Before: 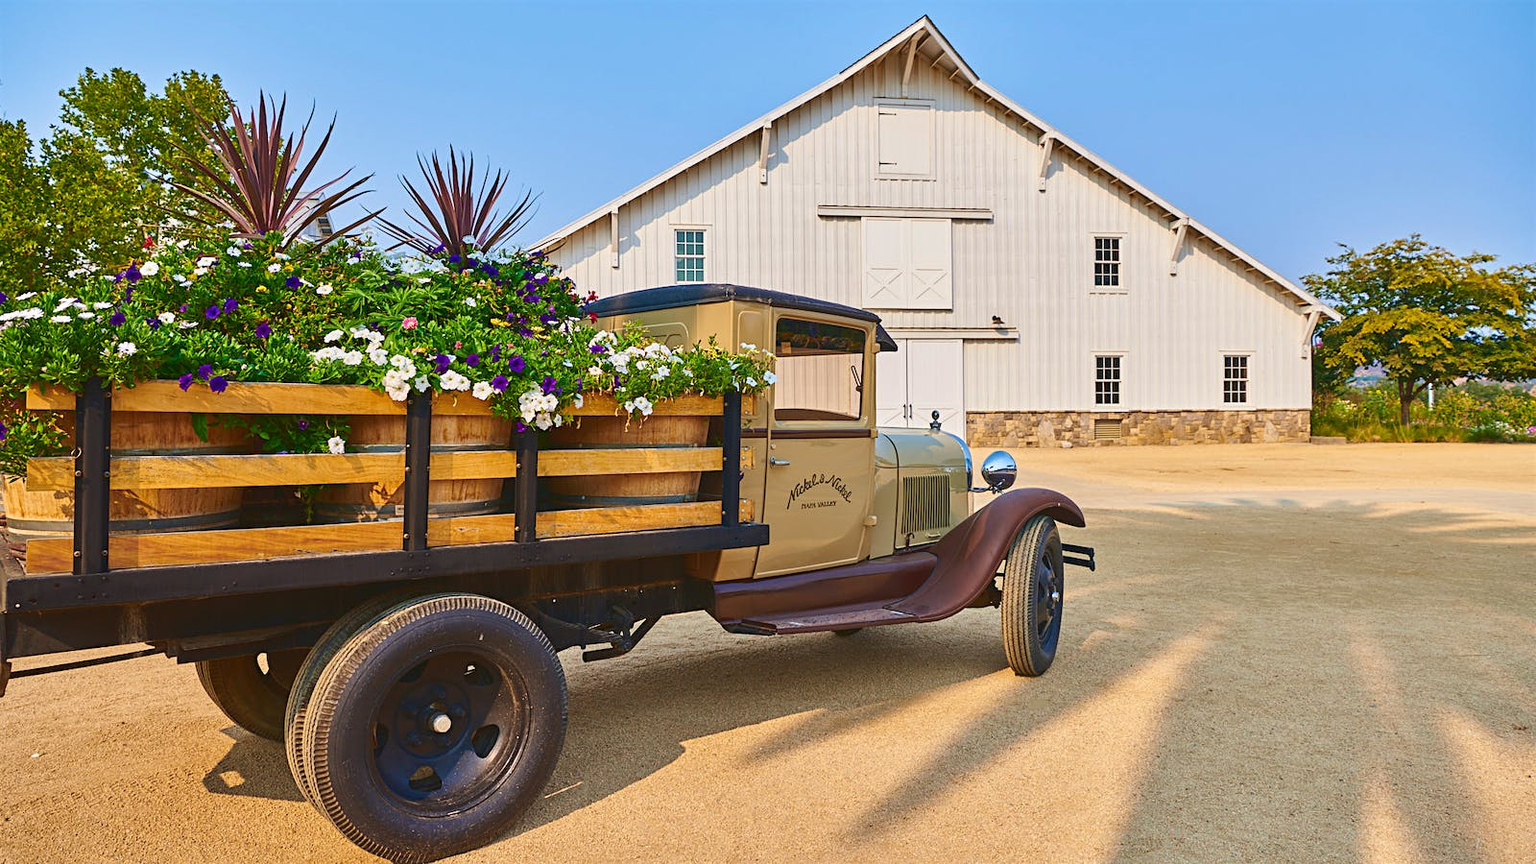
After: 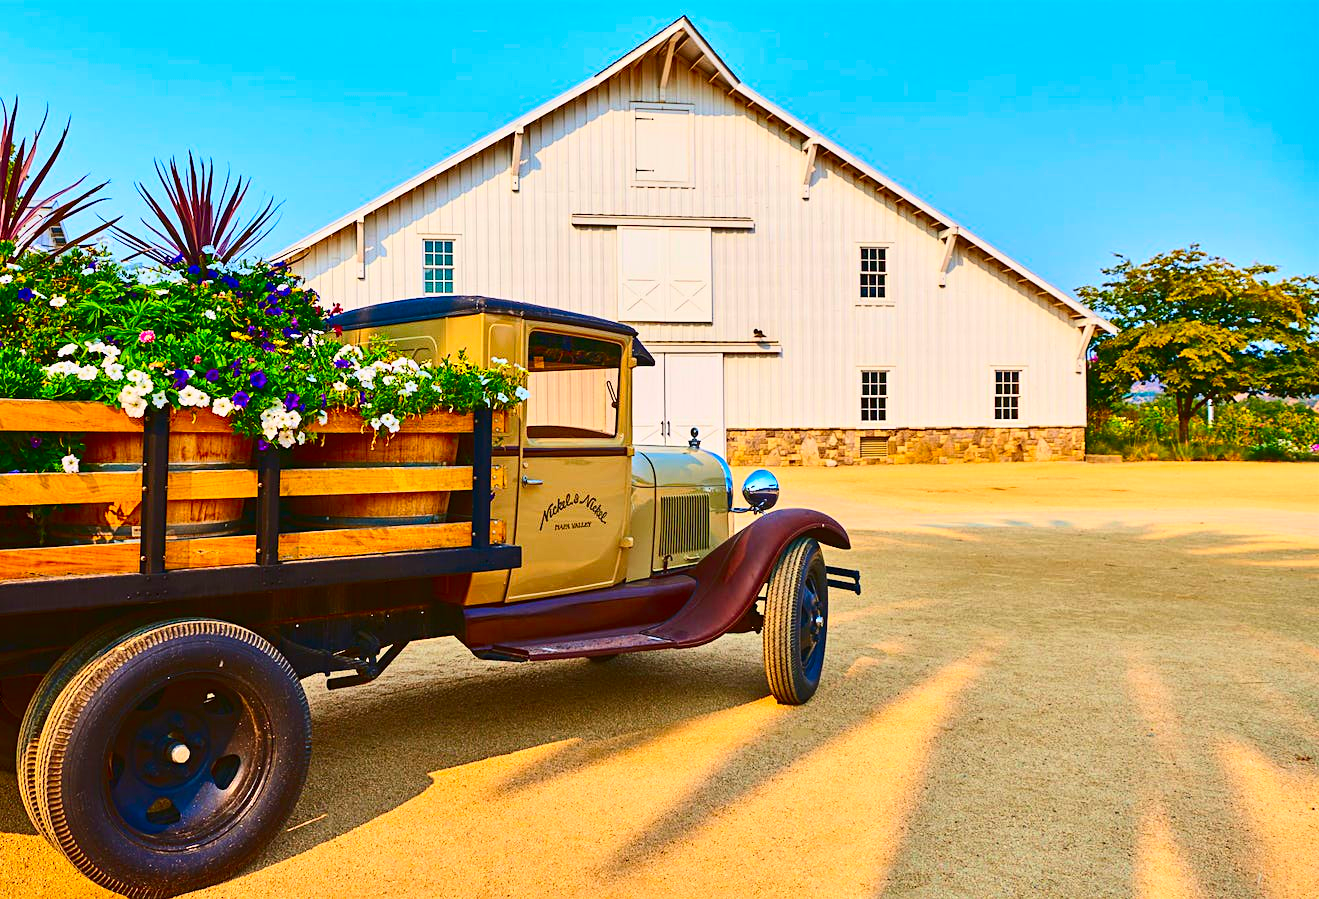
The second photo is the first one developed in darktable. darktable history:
contrast brightness saturation: contrast 0.261, brightness 0.012, saturation 0.869
crop: left 17.522%, bottom 0.05%
